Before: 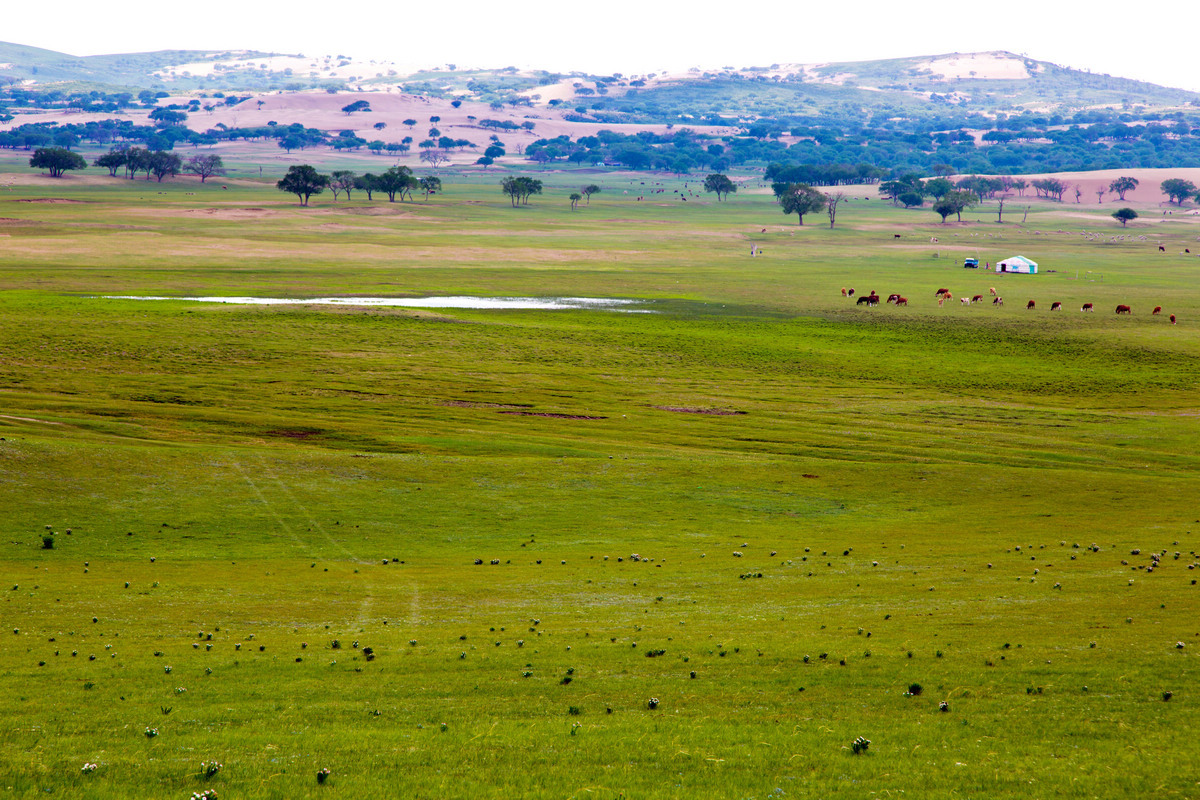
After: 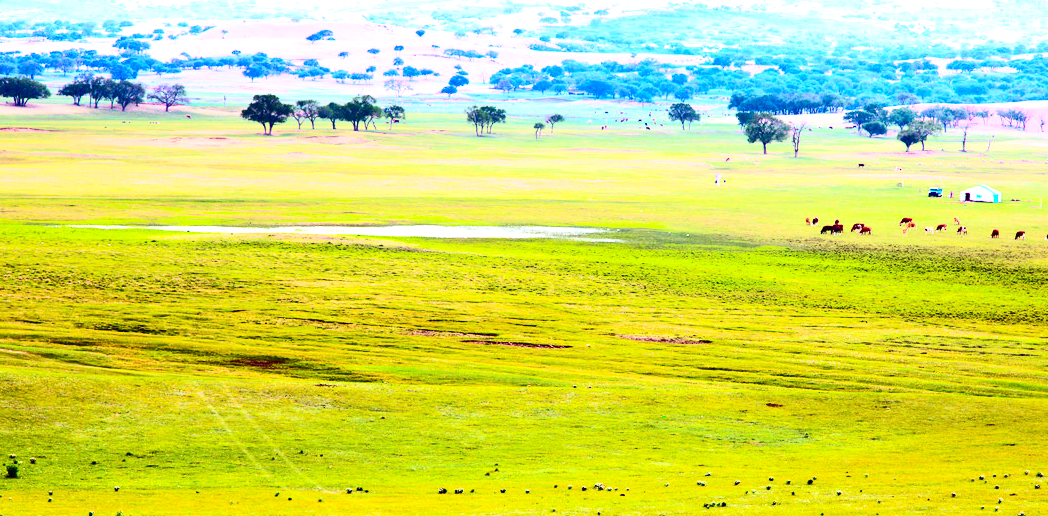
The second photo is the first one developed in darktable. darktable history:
crop: left 3.015%, top 8.969%, right 9.647%, bottom 26.457%
exposure: exposure 1.16 EV, compensate exposure bias true, compensate highlight preservation false
contrast brightness saturation: contrast 0.4, brightness 0.1, saturation 0.21
